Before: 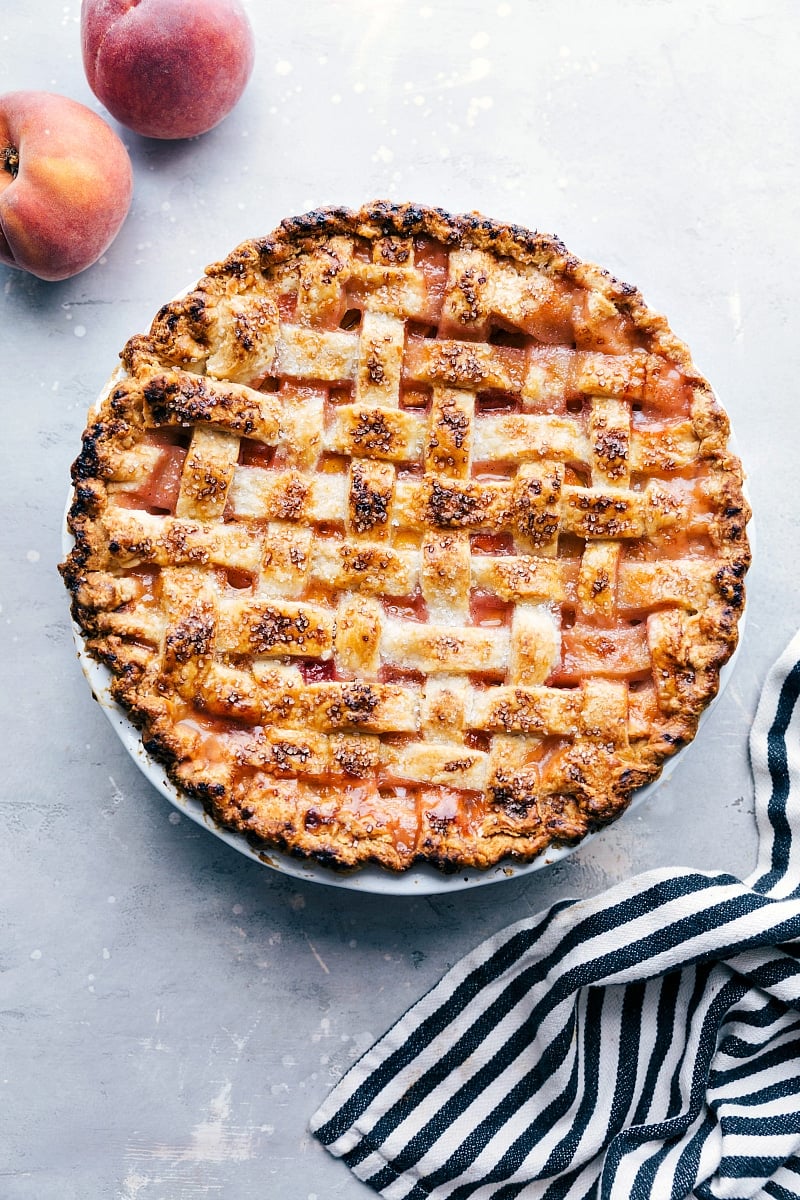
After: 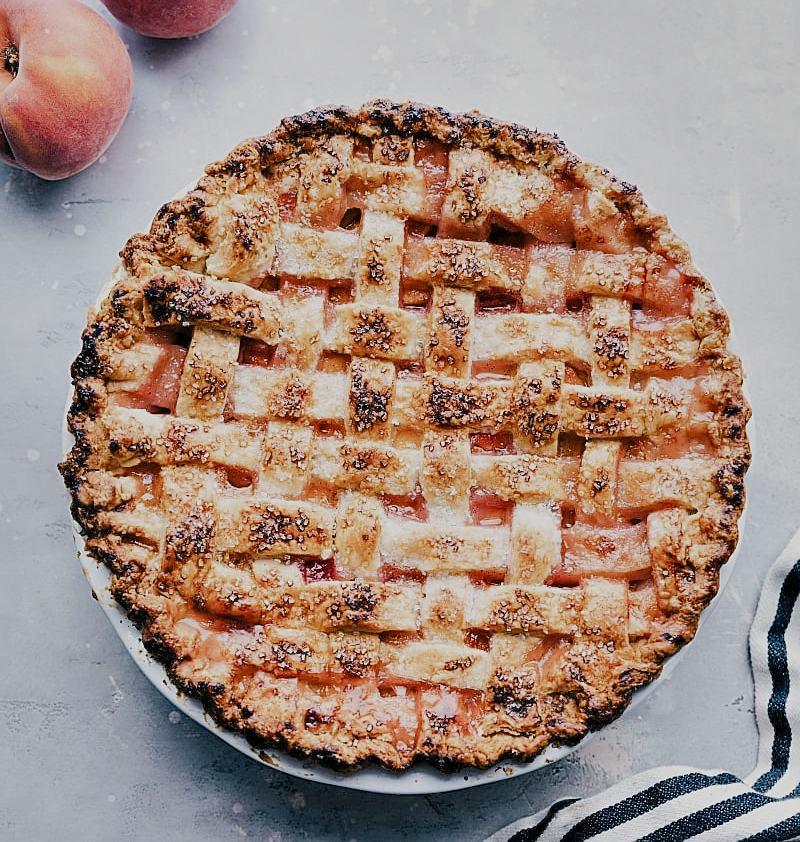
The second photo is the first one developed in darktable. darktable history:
crop and rotate: top 8.462%, bottom 21.292%
tone equalizer: edges refinement/feathering 500, mask exposure compensation -1.57 EV, preserve details no
filmic rgb: black relative exposure -7.97 EV, white relative exposure 4.04 EV, threshold 3 EV, hardness 4.14, add noise in highlights 0.001, preserve chrominance max RGB, color science v3 (2019), use custom middle-gray values true, contrast in highlights soft, enable highlight reconstruction true
sharpen: on, module defaults
shadows and highlights: low approximation 0.01, soften with gaussian
